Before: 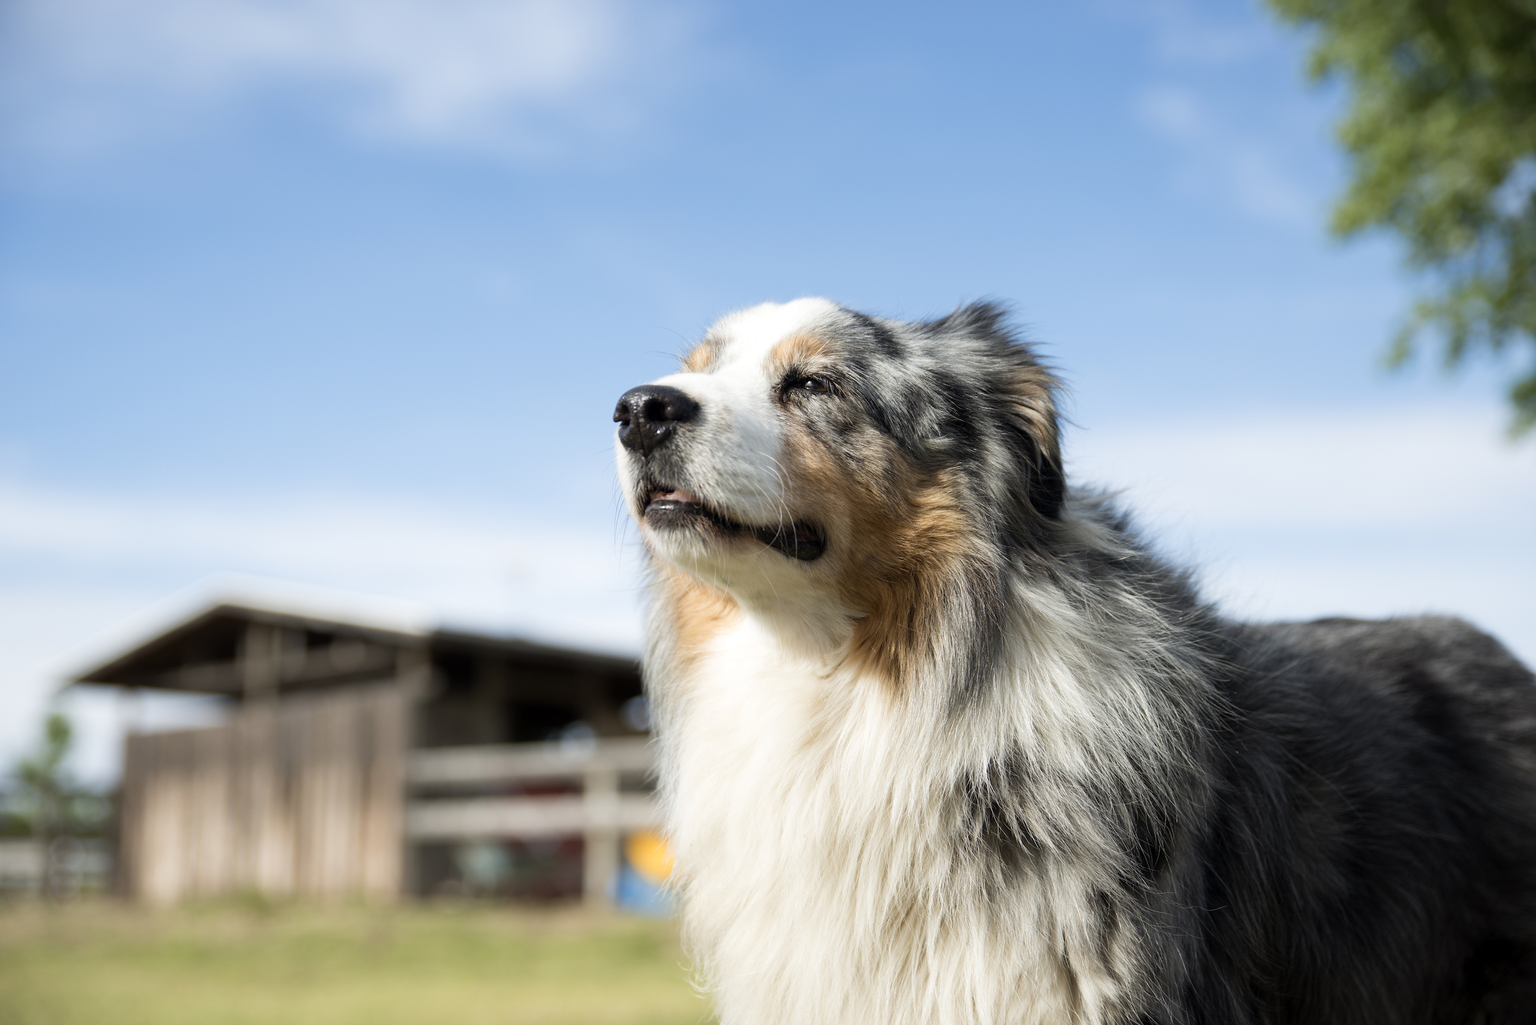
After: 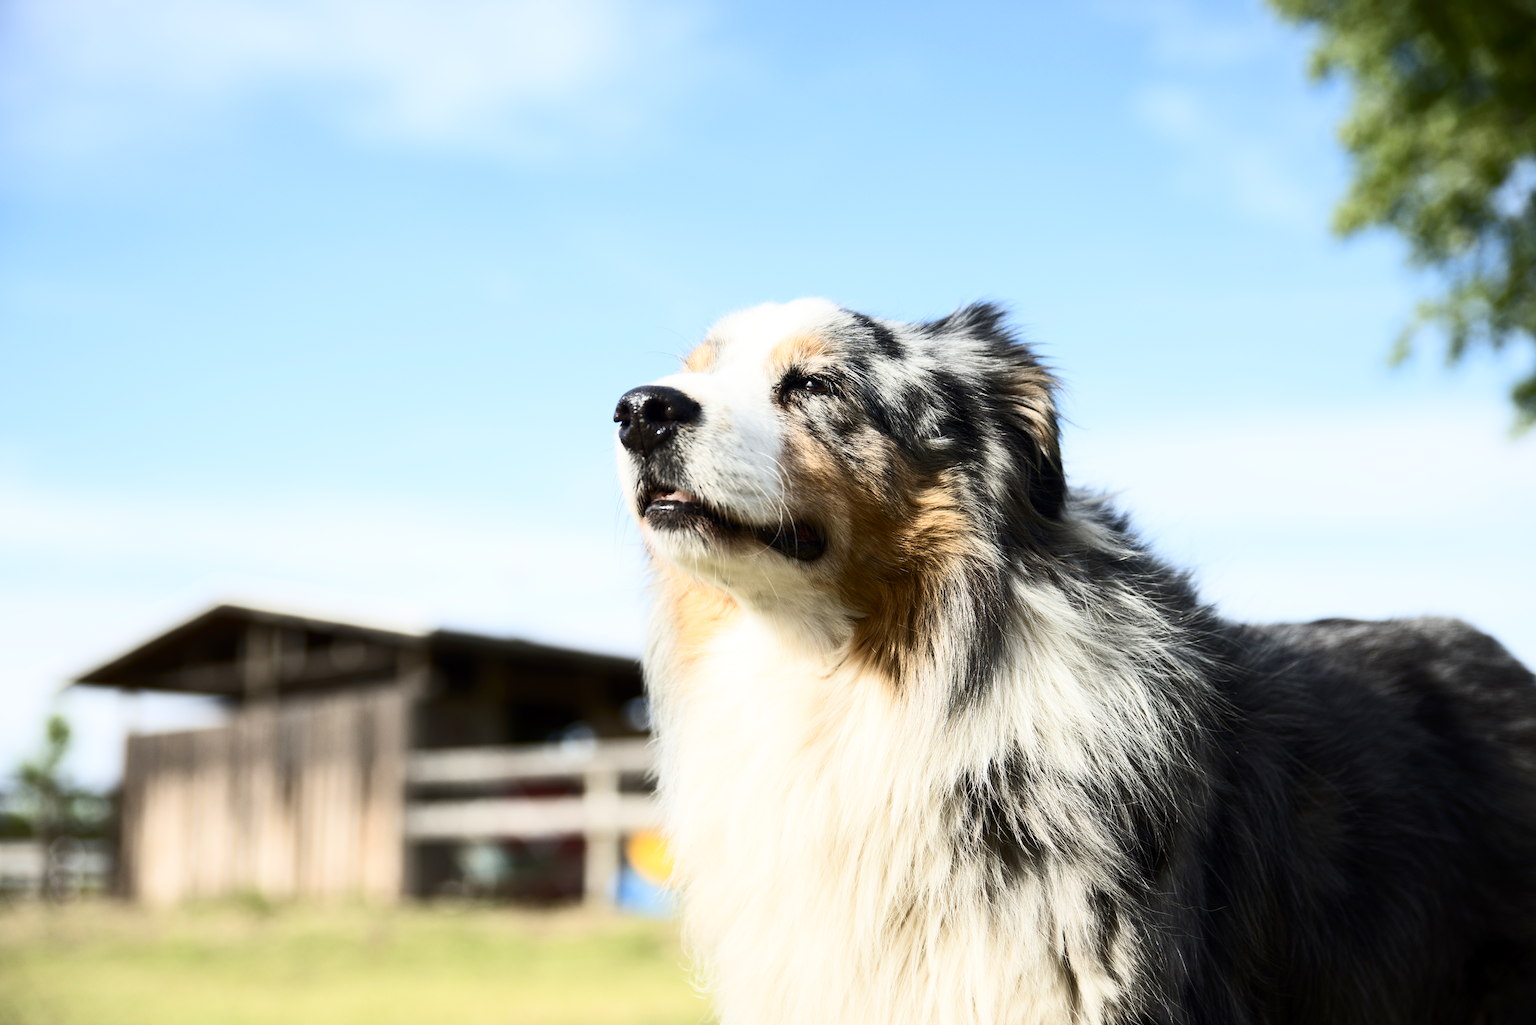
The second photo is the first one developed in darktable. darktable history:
contrast brightness saturation: contrast 0.403, brightness 0.109, saturation 0.208
